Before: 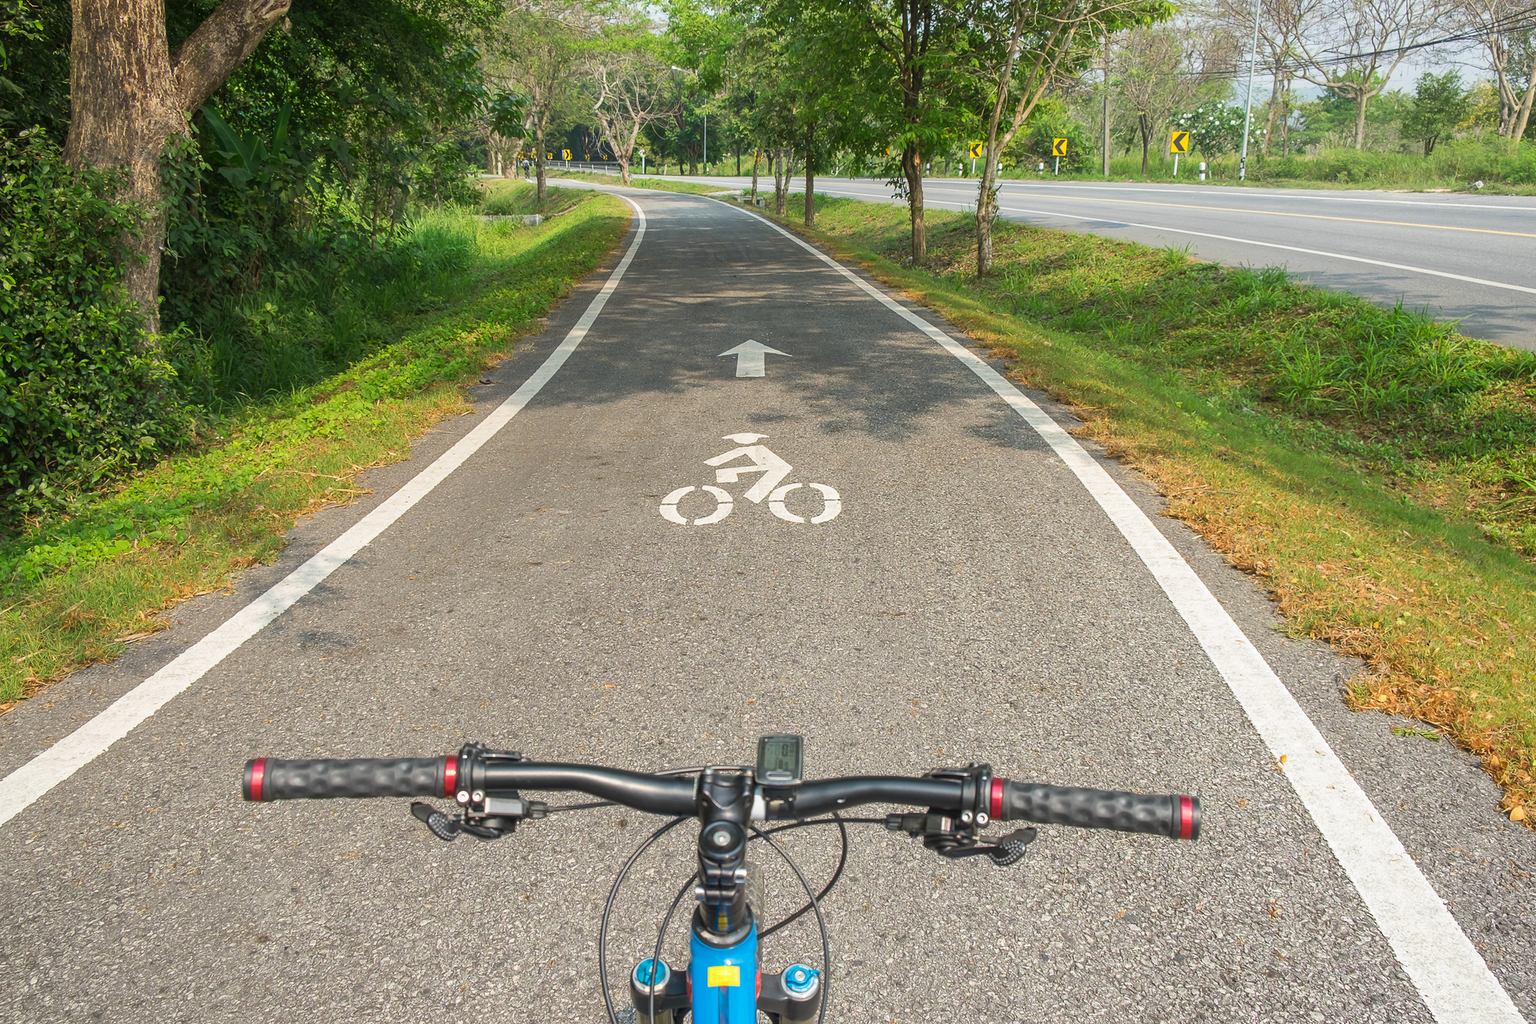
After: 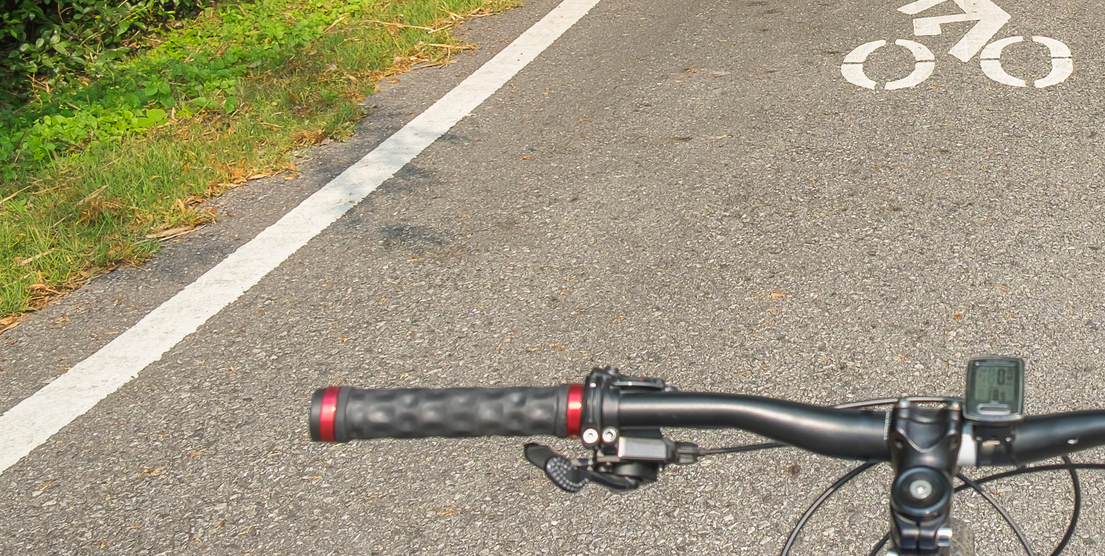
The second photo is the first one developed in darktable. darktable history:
crop: top 44.483%, right 43.593%, bottom 12.892%
tone equalizer: on, module defaults
